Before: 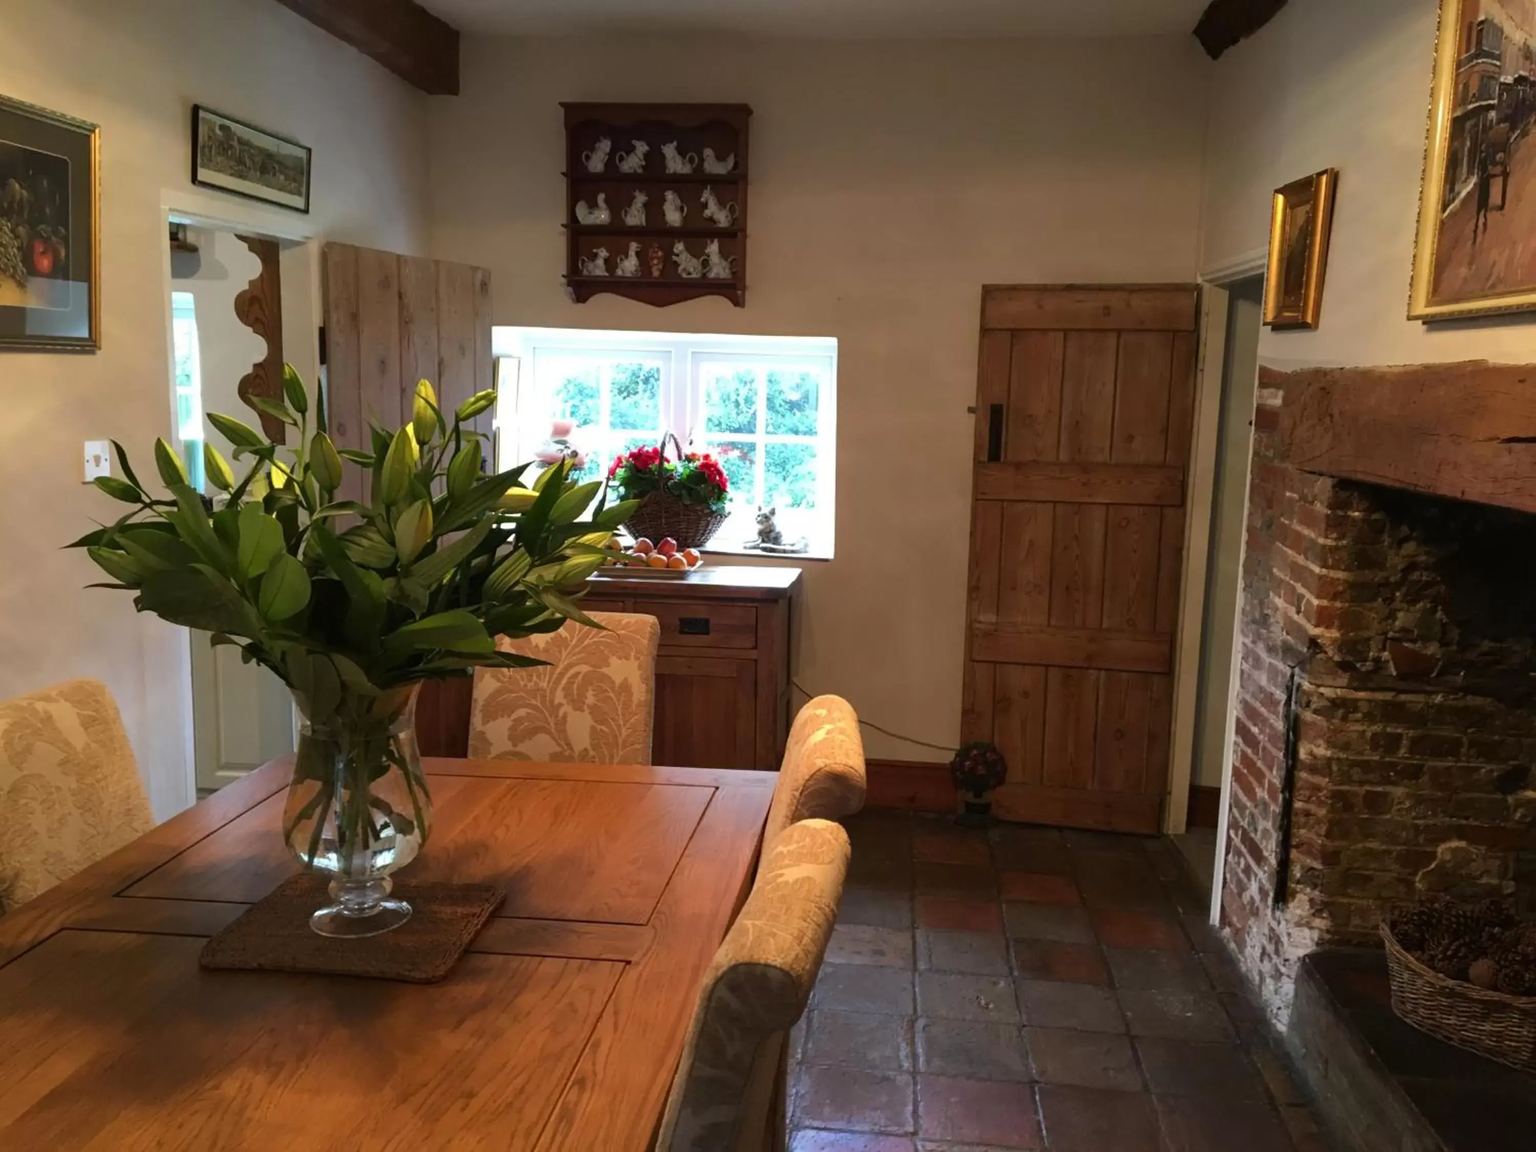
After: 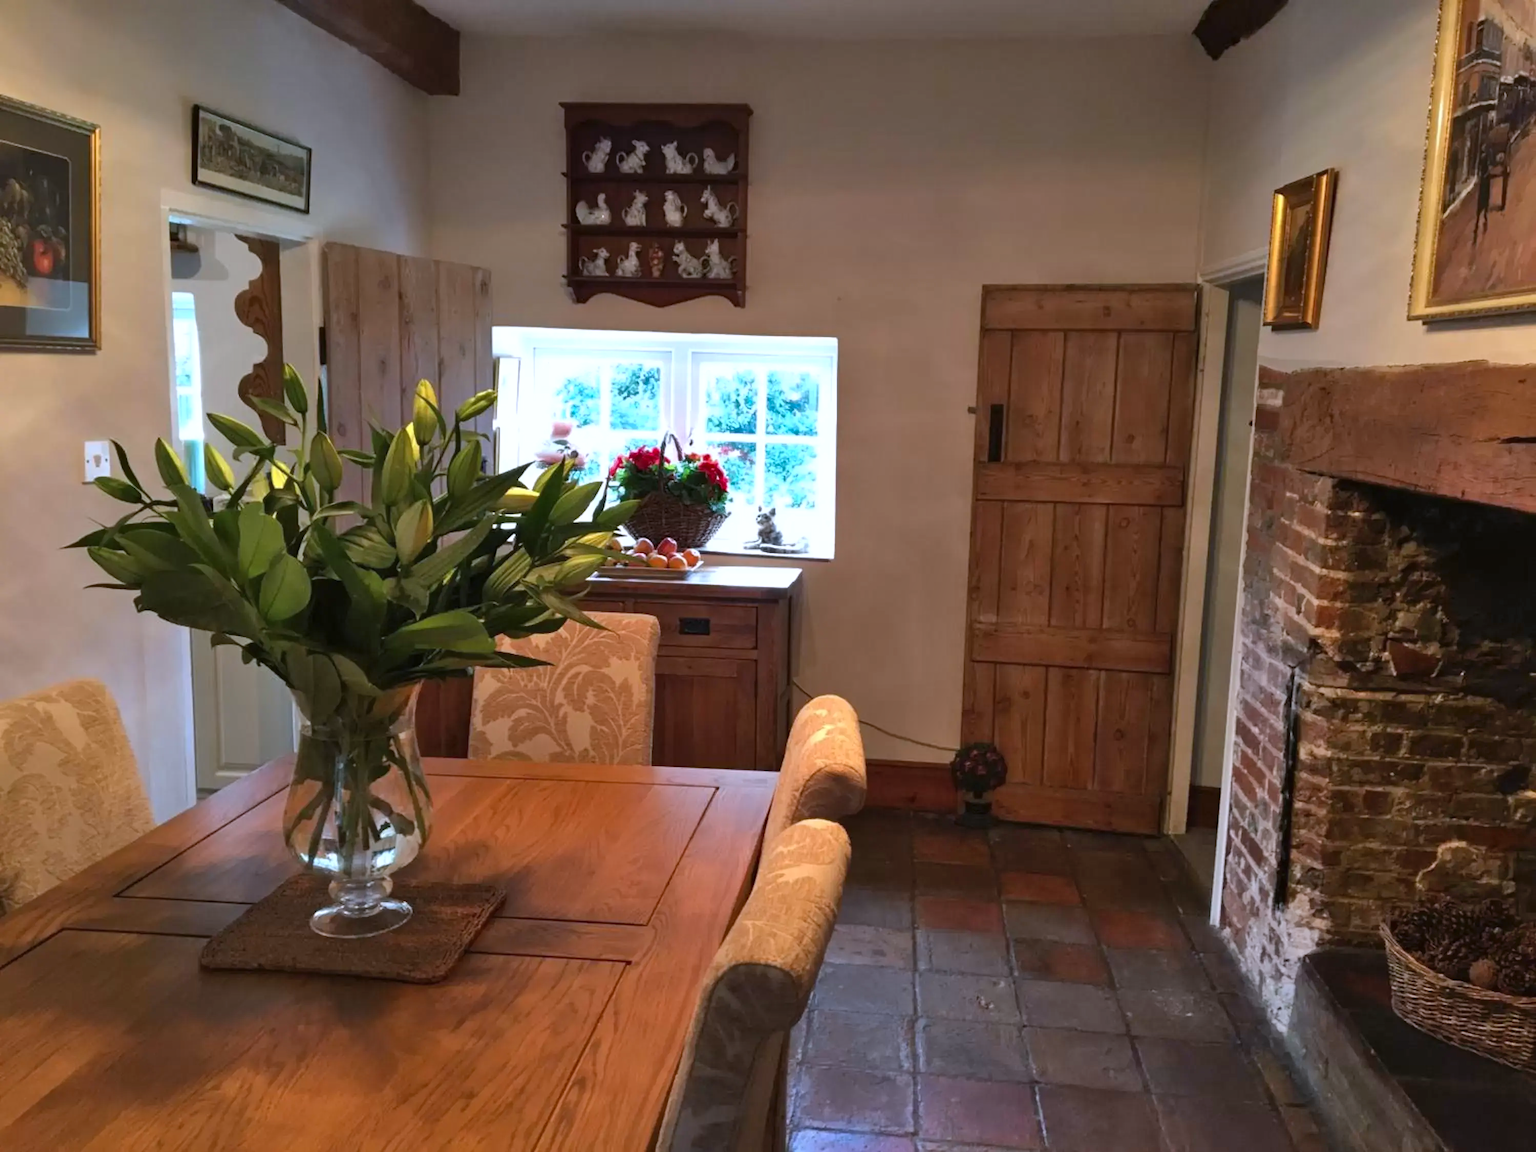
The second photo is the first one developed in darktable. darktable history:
shadows and highlights: soften with gaussian
color calibration: output R [1.063, -0.012, -0.003, 0], output G [0, 1.022, 0.021, 0], output B [-0.079, 0.047, 1, 0], illuminant custom, x 0.373, y 0.388, temperature 4258.61 K
